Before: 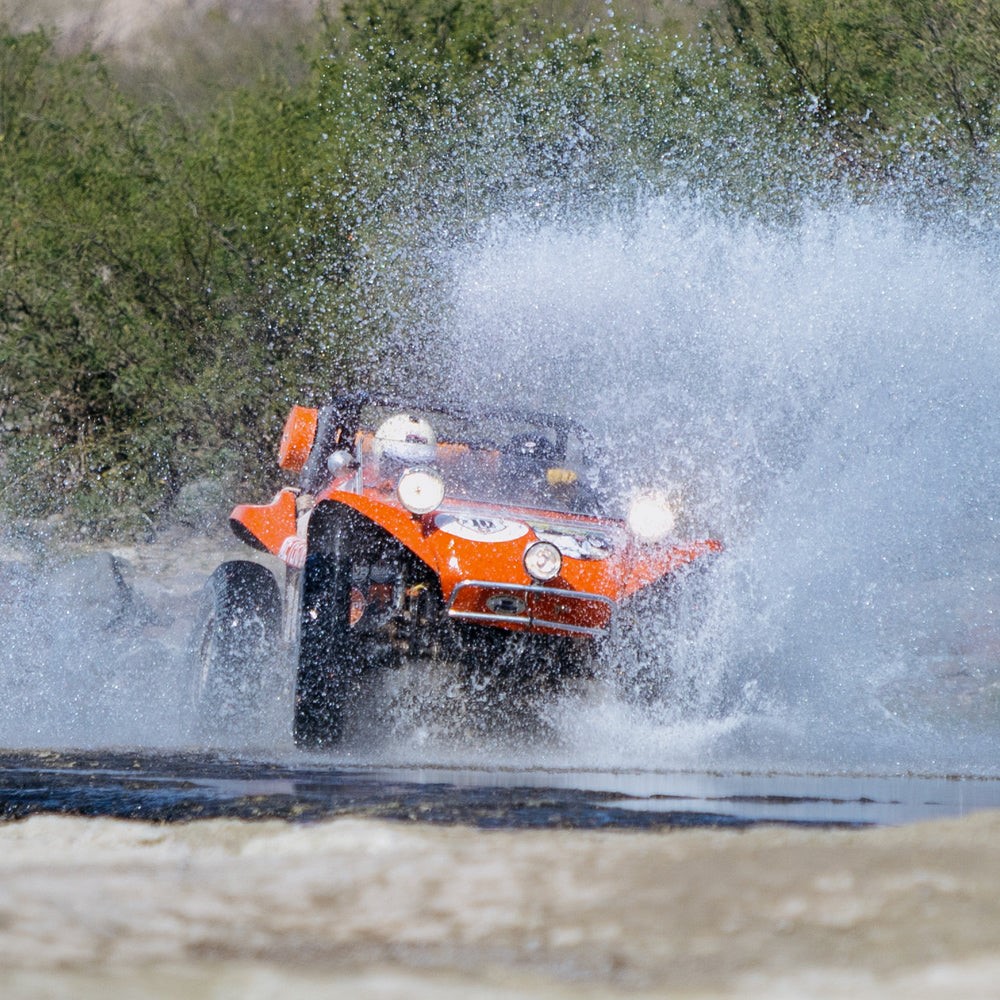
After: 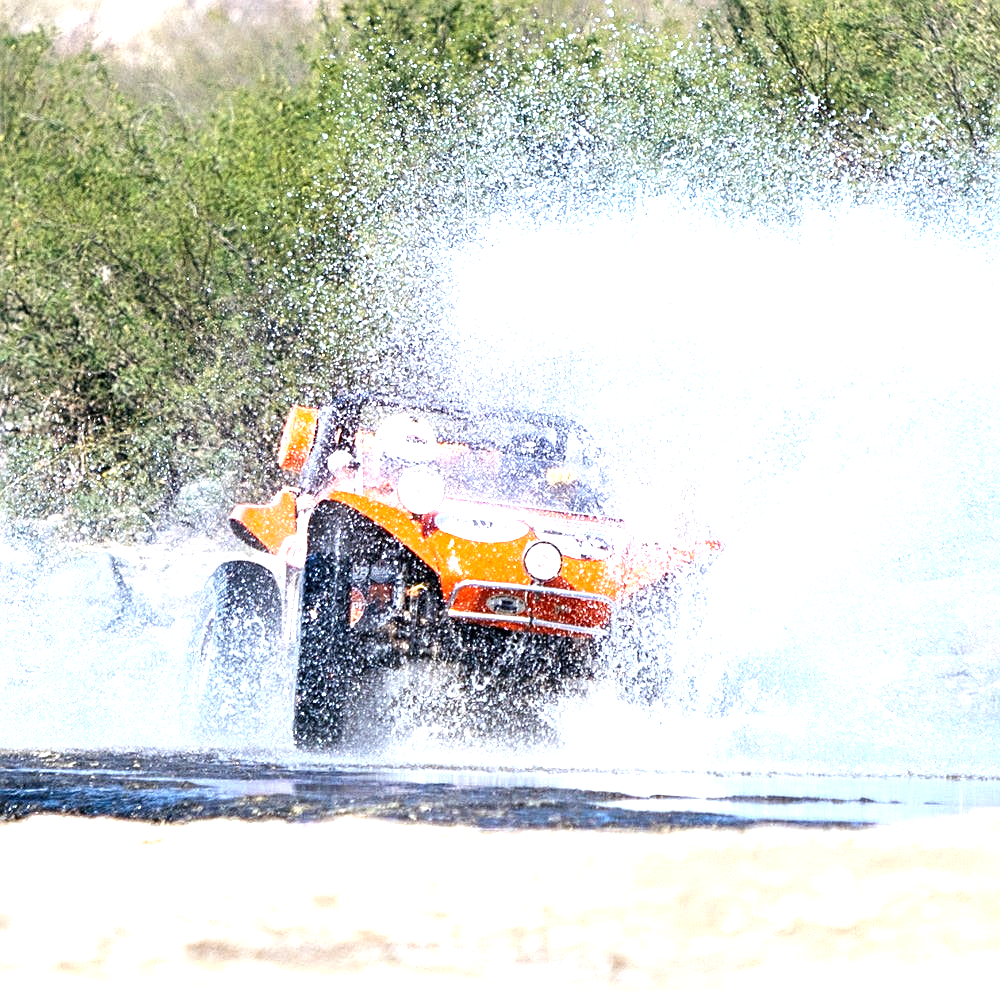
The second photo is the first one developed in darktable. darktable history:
exposure: black level correction 0.001, exposure 1.645 EV, compensate exposure bias true, compensate highlight preservation false
sharpen: on, module defaults
